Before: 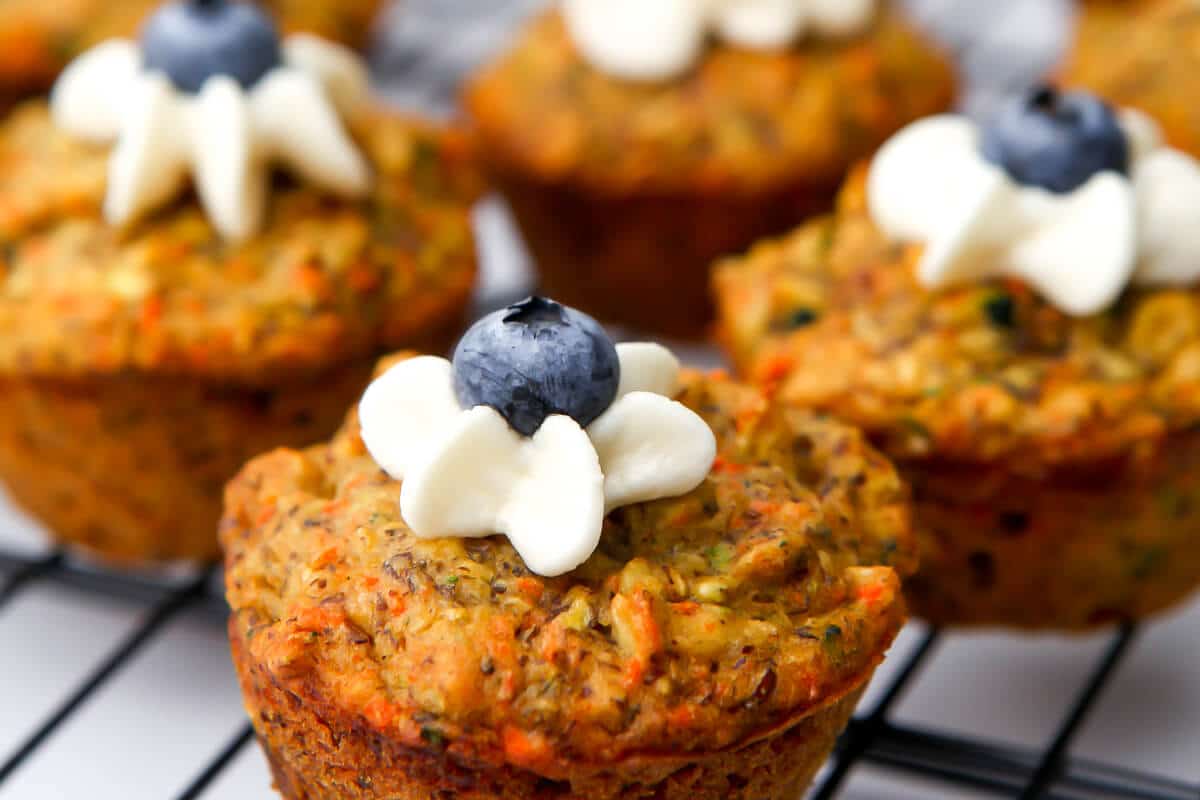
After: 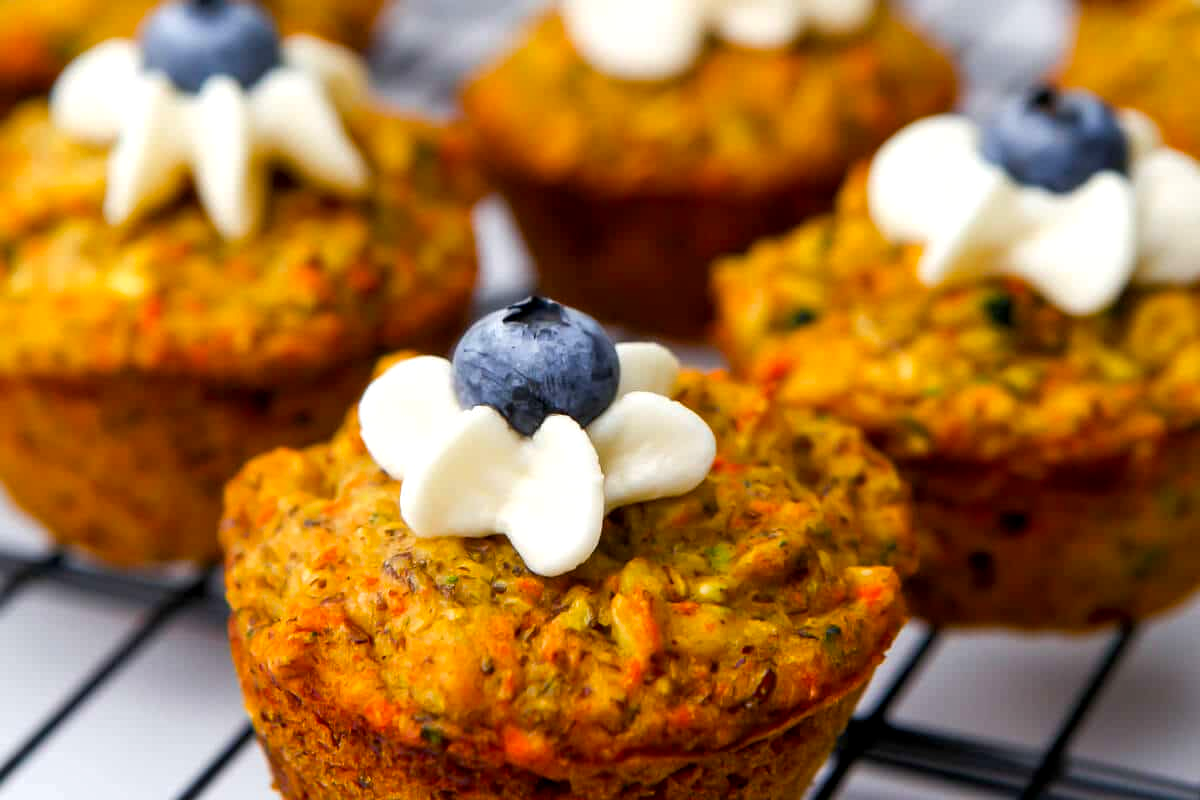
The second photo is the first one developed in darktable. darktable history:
local contrast: highlights 100%, shadows 100%, detail 120%, midtone range 0.2
color balance rgb: perceptual saturation grading › global saturation 30%, global vibrance 10%
